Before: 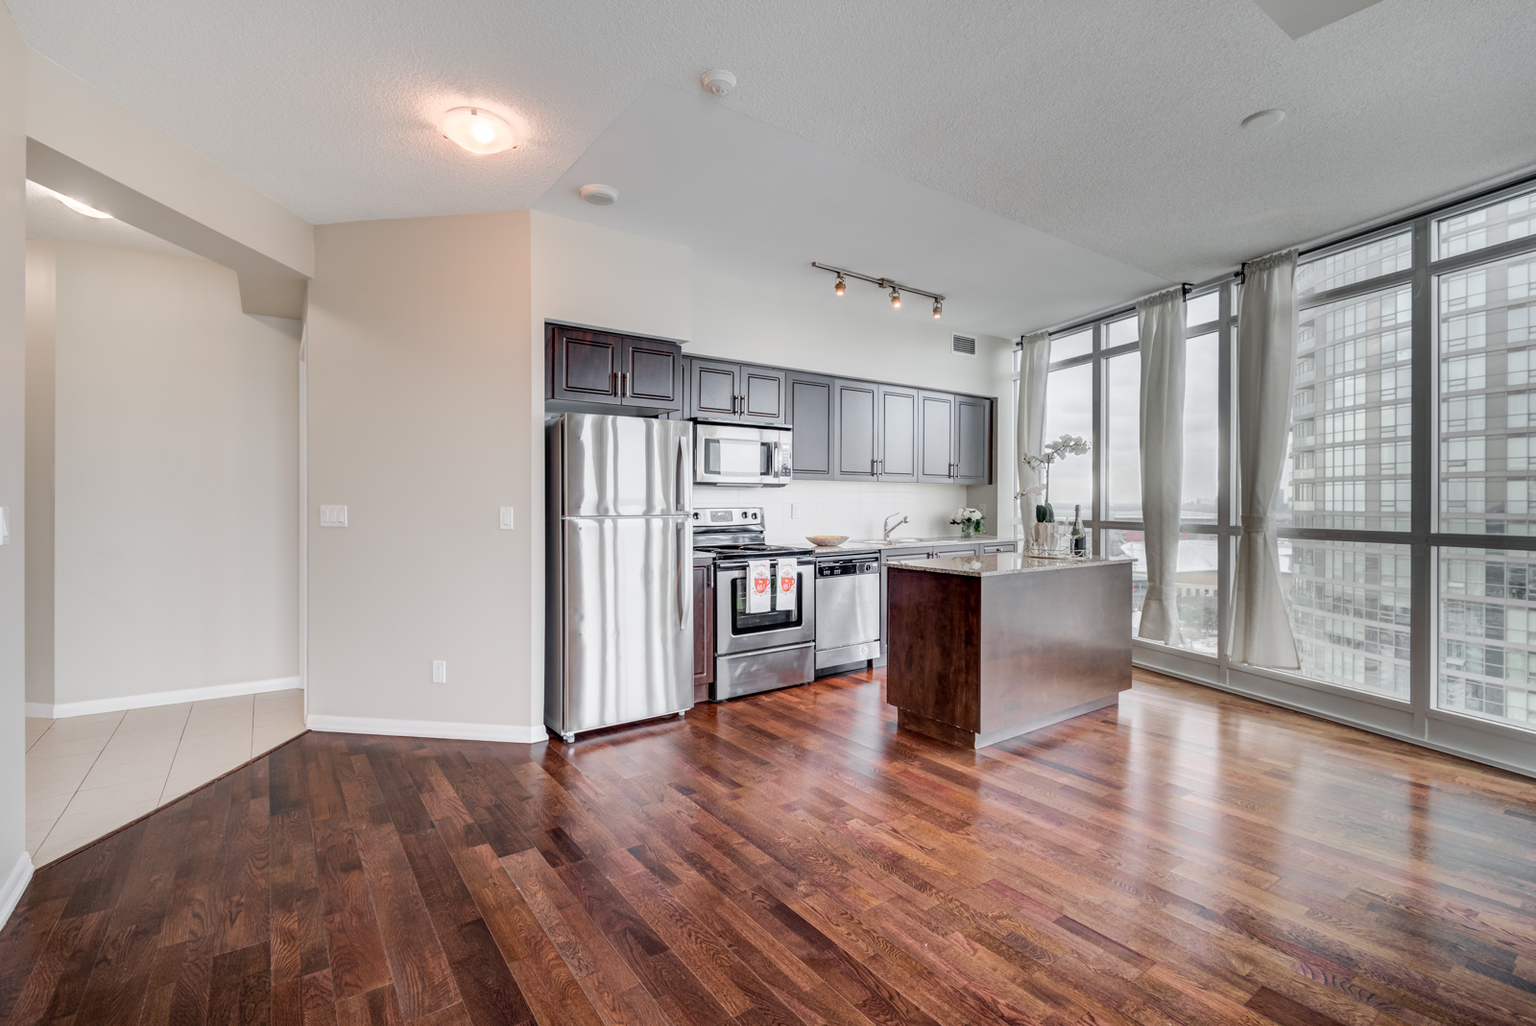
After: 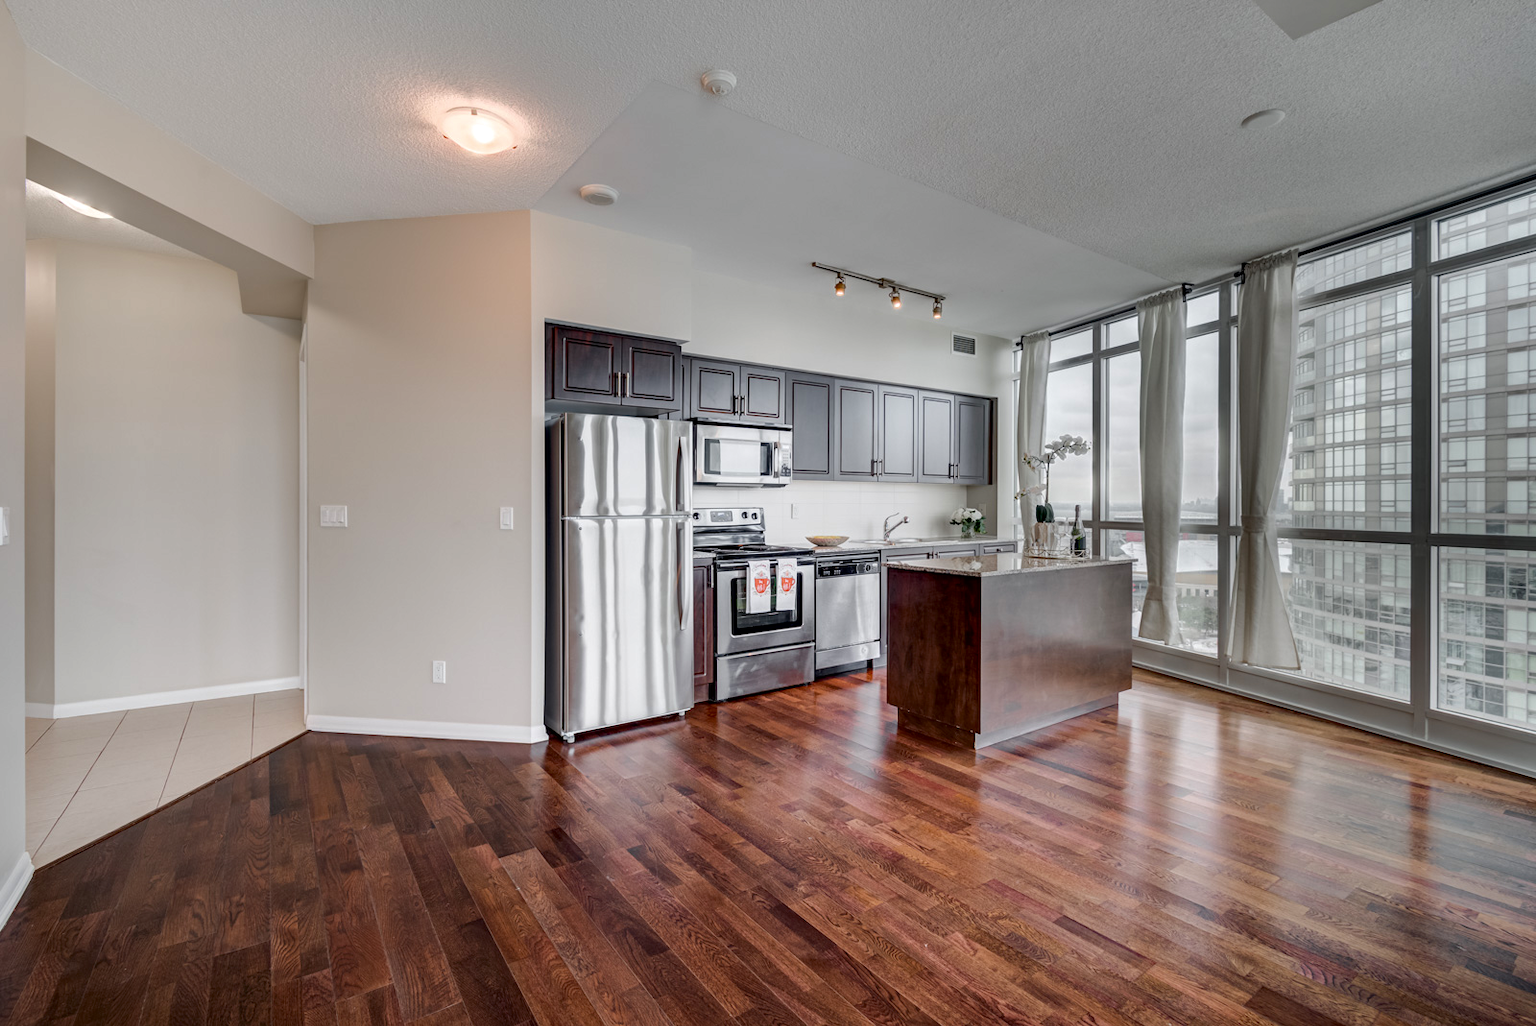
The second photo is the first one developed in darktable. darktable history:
haze removal: compatibility mode true, adaptive false
contrast brightness saturation: brightness -0.09
